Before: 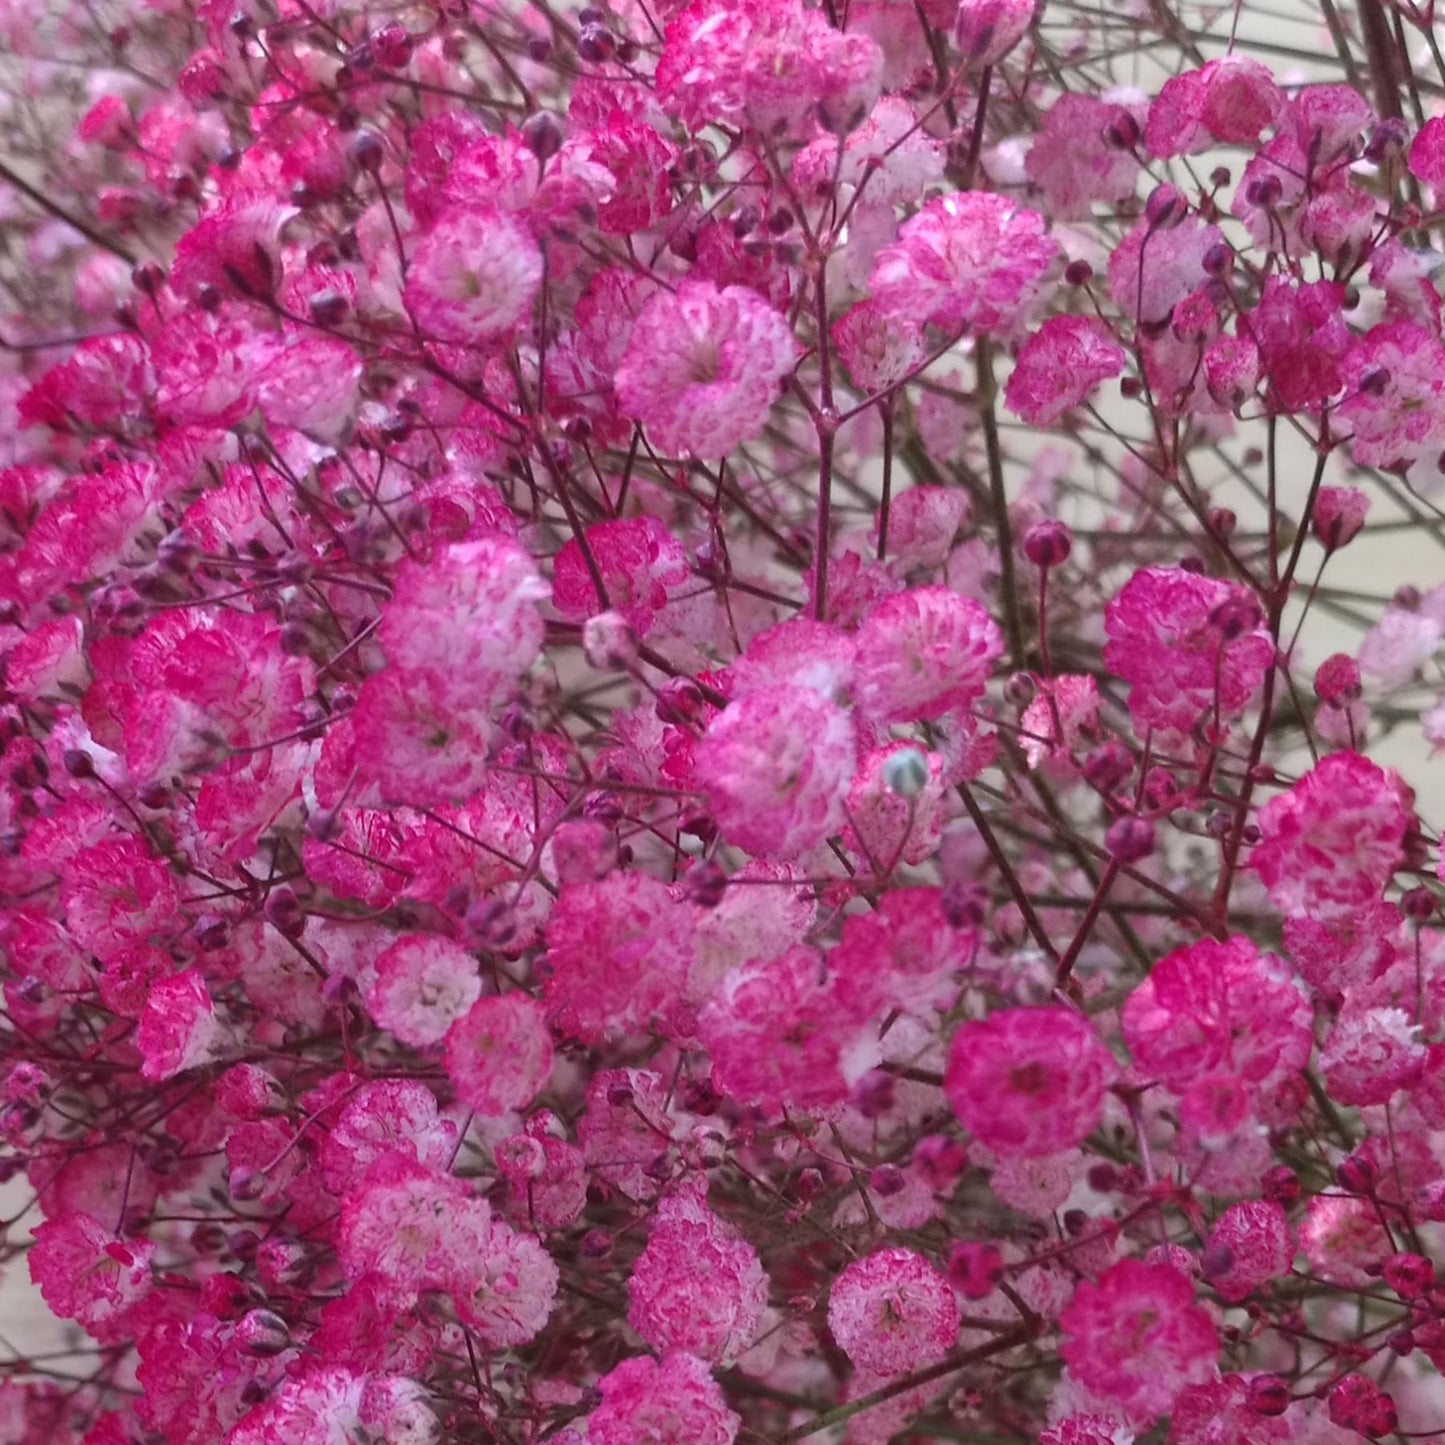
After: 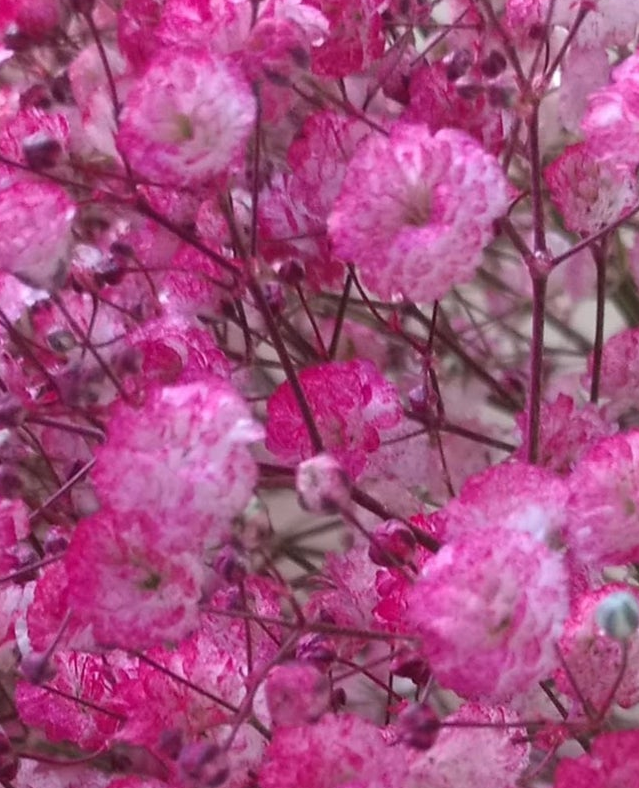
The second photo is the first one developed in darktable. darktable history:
crop: left 19.925%, top 10.869%, right 35.511%, bottom 34.339%
